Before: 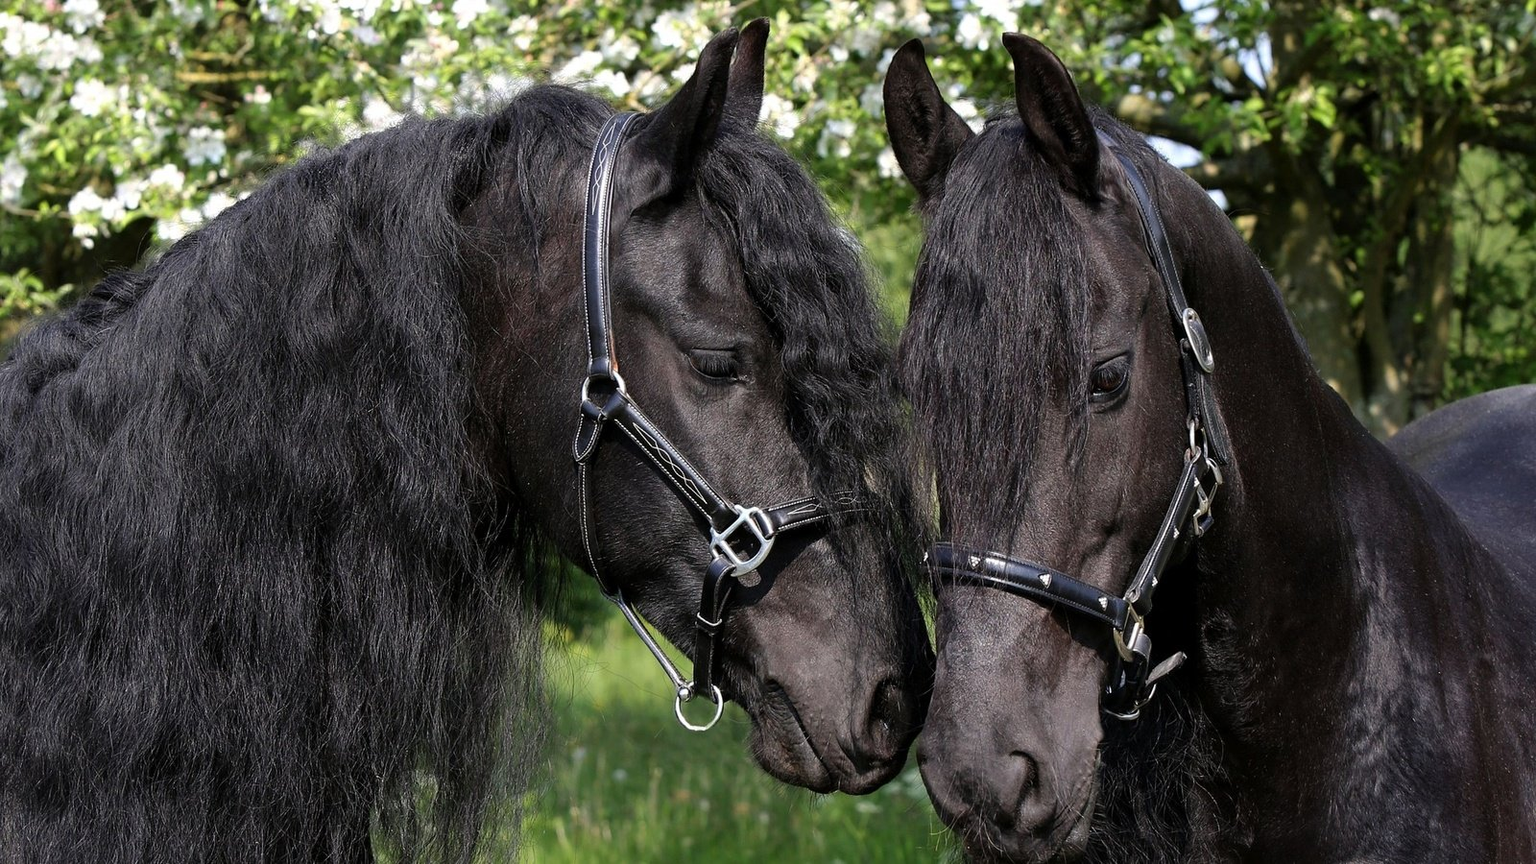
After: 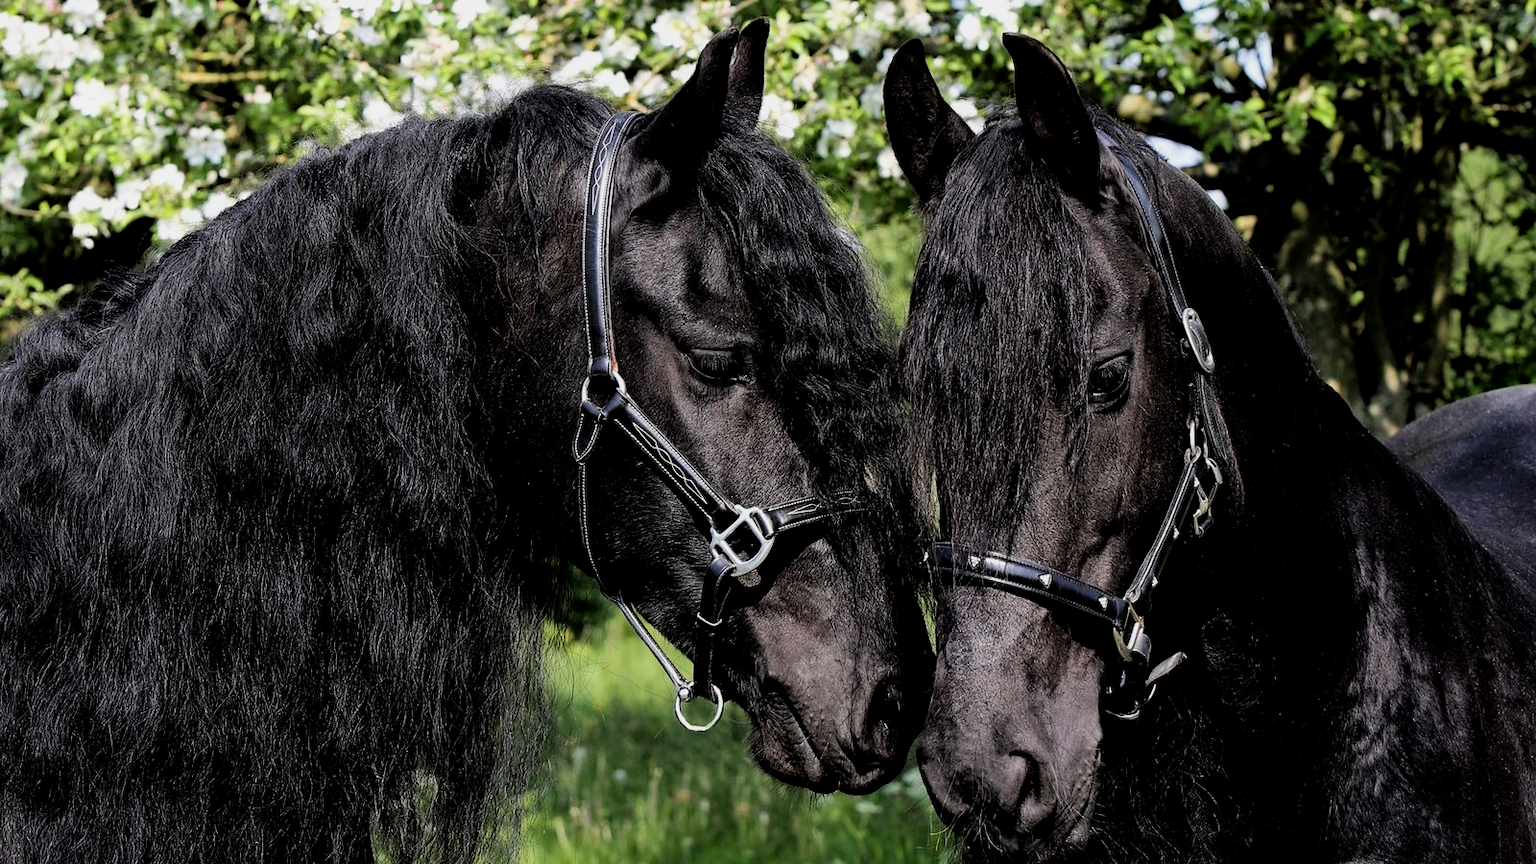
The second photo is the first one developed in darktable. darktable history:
tone equalizer: edges refinement/feathering 500, mask exposure compensation -1.57 EV, preserve details no
filmic rgb: black relative exposure -5.08 EV, white relative exposure 3.96 EV, hardness 2.89, contrast 1.298, highlights saturation mix -29.83%
local contrast: mode bilateral grid, contrast 20, coarseness 49, detail 120%, midtone range 0.2
exposure: exposure 0.172 EV, compensate highlight preservation false
haze removal: compatibility mode true, adaptive false
